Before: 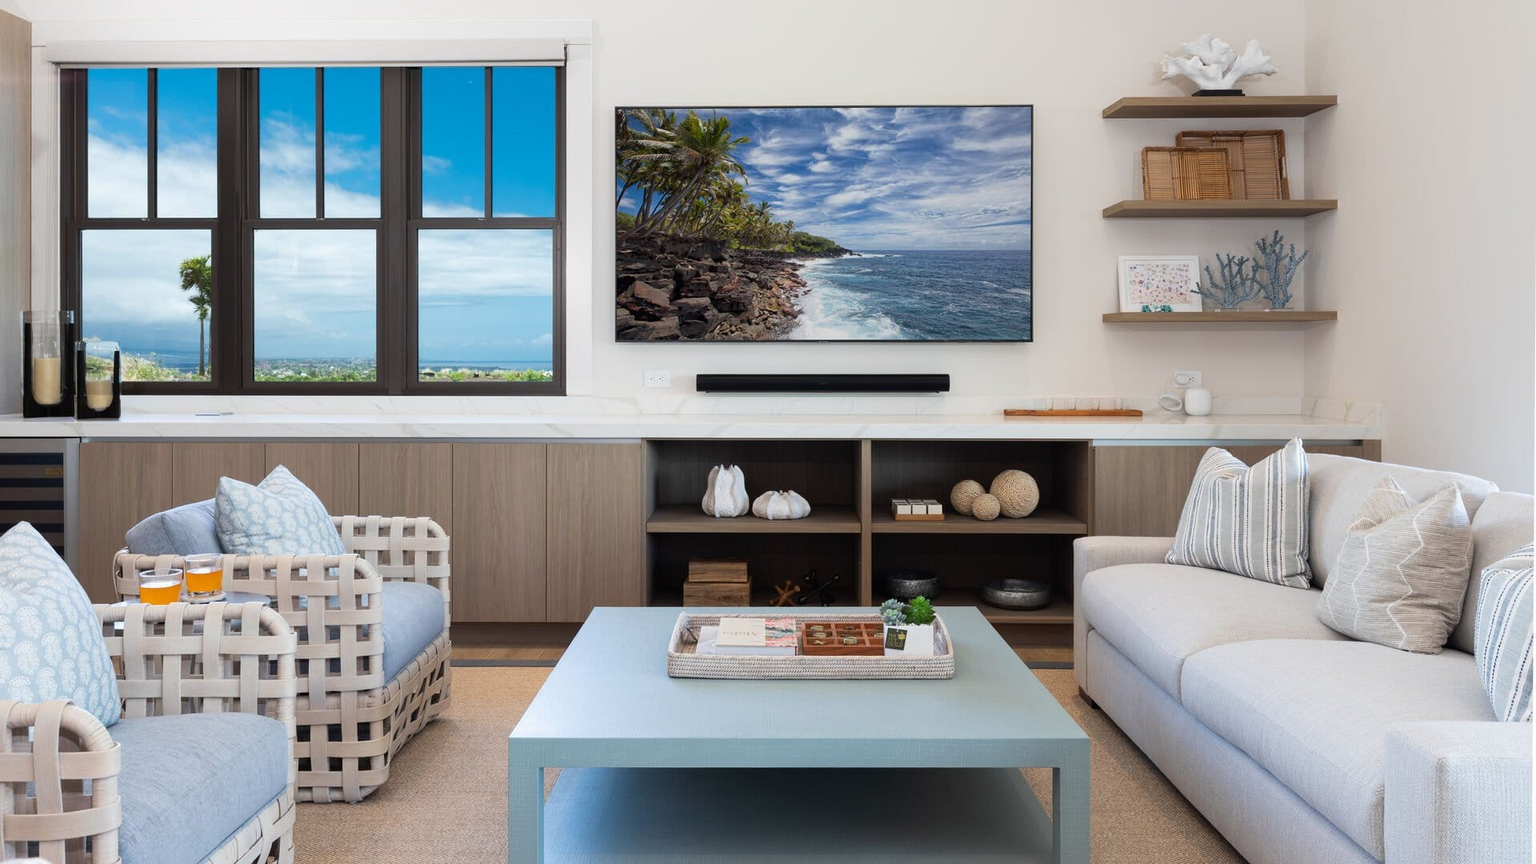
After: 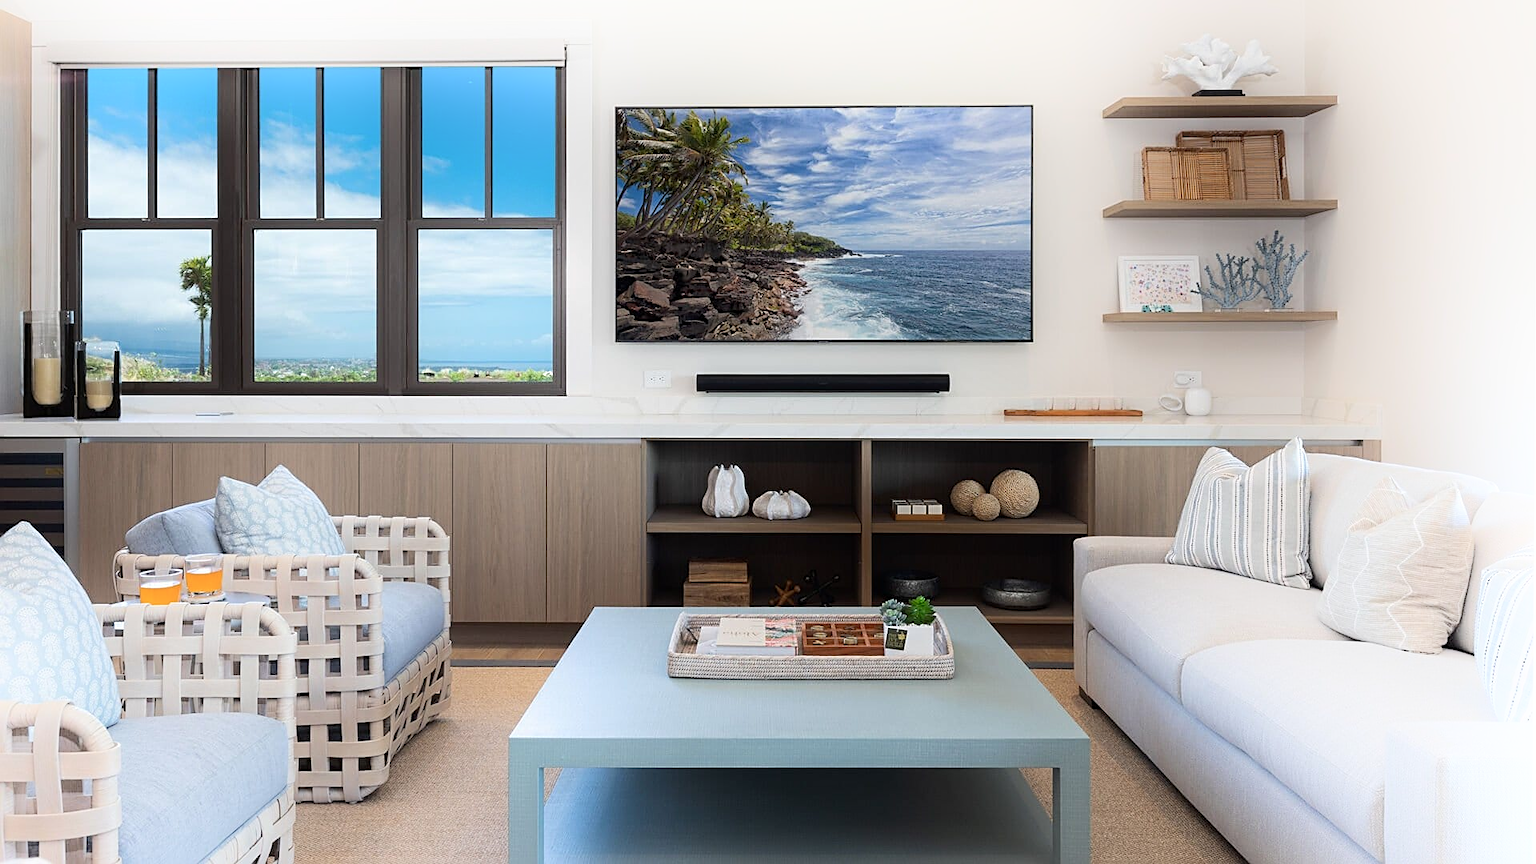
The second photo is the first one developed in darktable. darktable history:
shadows and highlights: shadows -89.24, highlights 90.74, soften with gaussian
sharpen: on, module defaults
